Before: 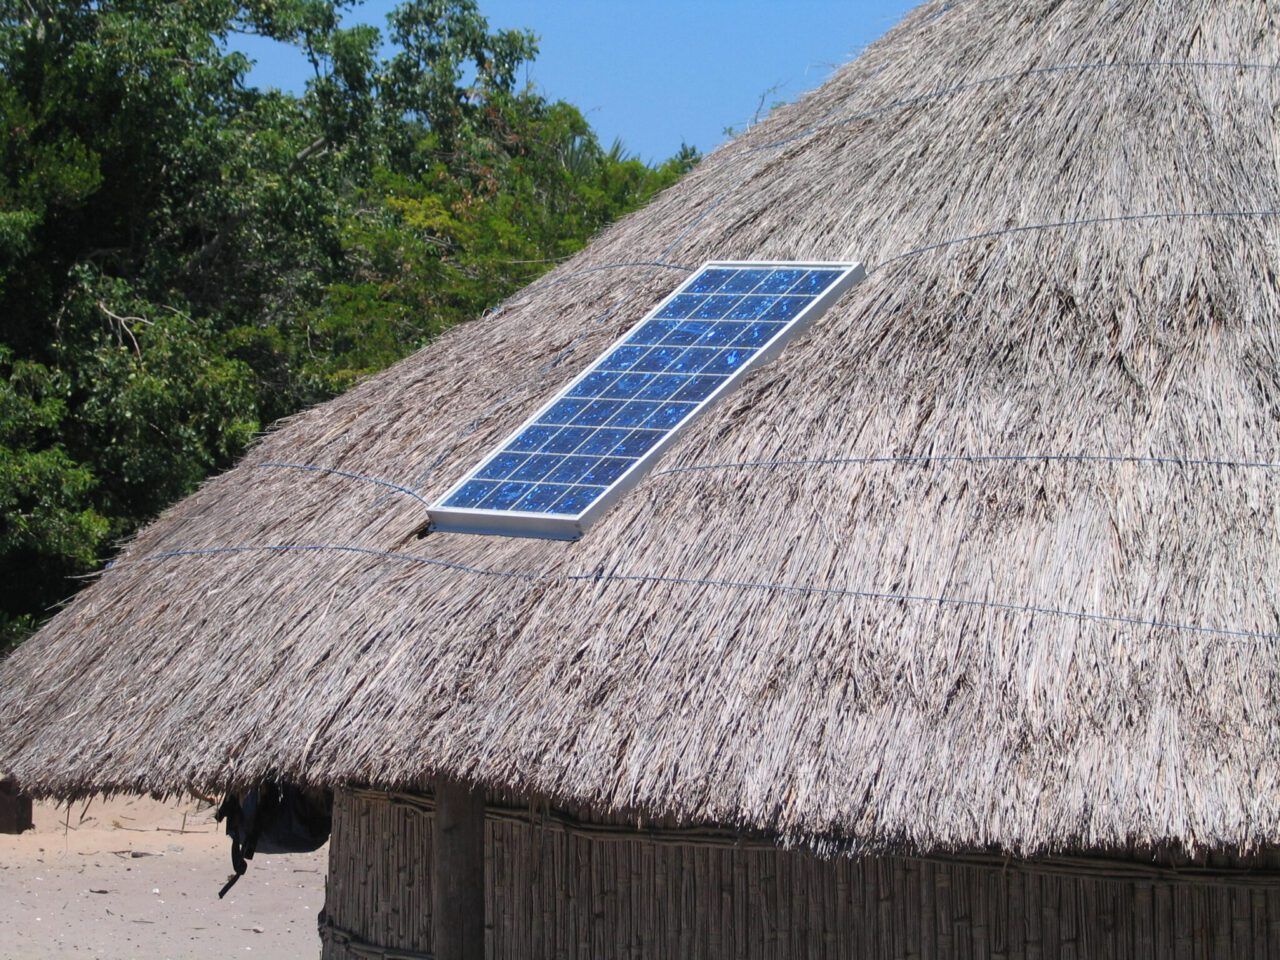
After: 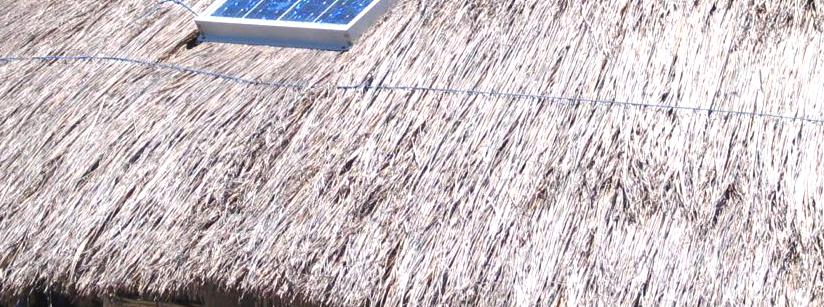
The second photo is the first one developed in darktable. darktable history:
crop: left 18.091%, top 51.13%, right 17.525%, bottom 16.85%
exposure: black level correction 0, exposure 0.7 EV, compensate exposure bias true, compensate highlight preservation false
